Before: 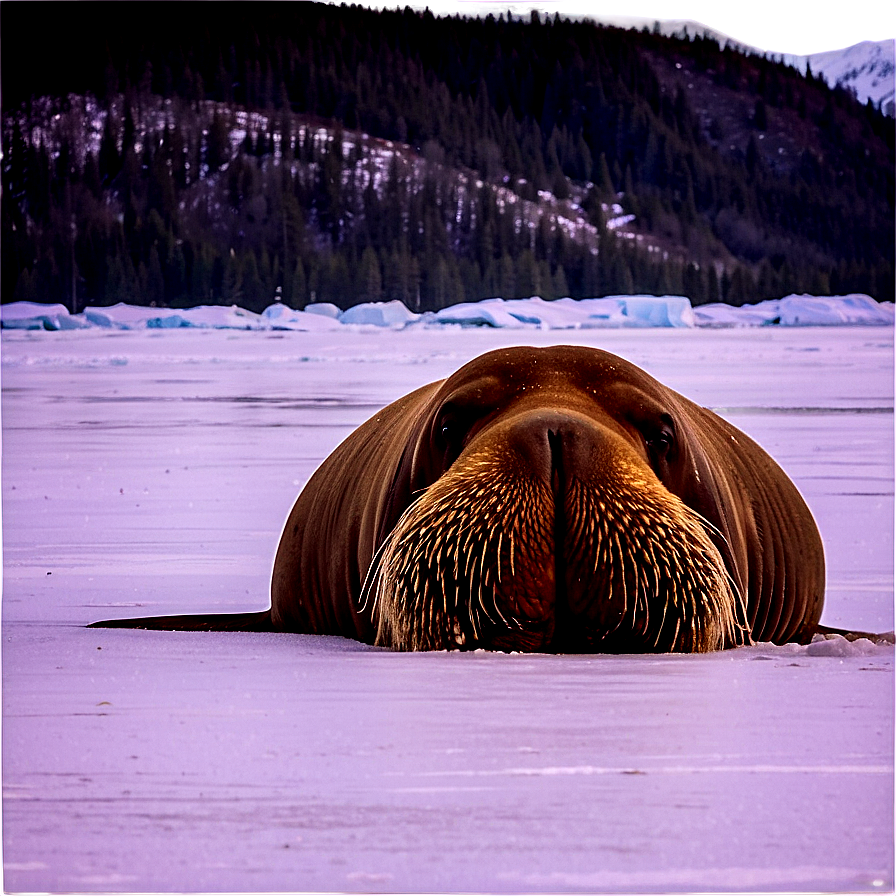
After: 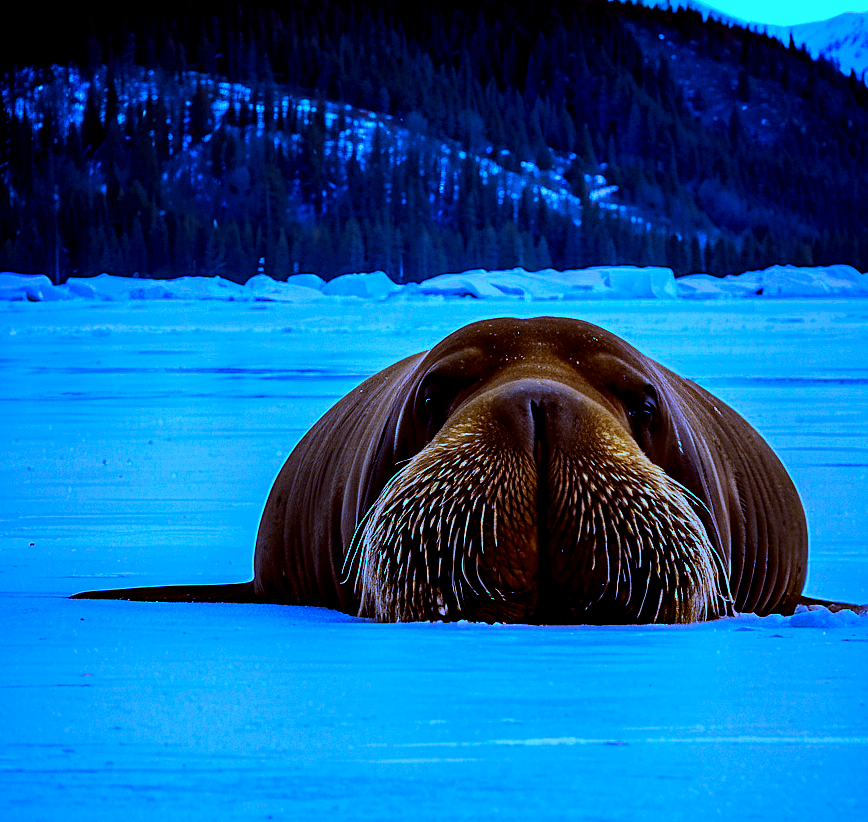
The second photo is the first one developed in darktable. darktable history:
color calibration: illuminant as shot in camera, x 0.377, y 0.392, temperature 4169.3 K, saturation algorithm version 1 (2020)
white balance: red 0.766, blue 1.537
crop: left 1.964%, top 3.251%, right 1.122%, bottom 4.933%
color contrast: green-magenta contrast 0.85, blue-yellow contrast 1.25, unbound 0
